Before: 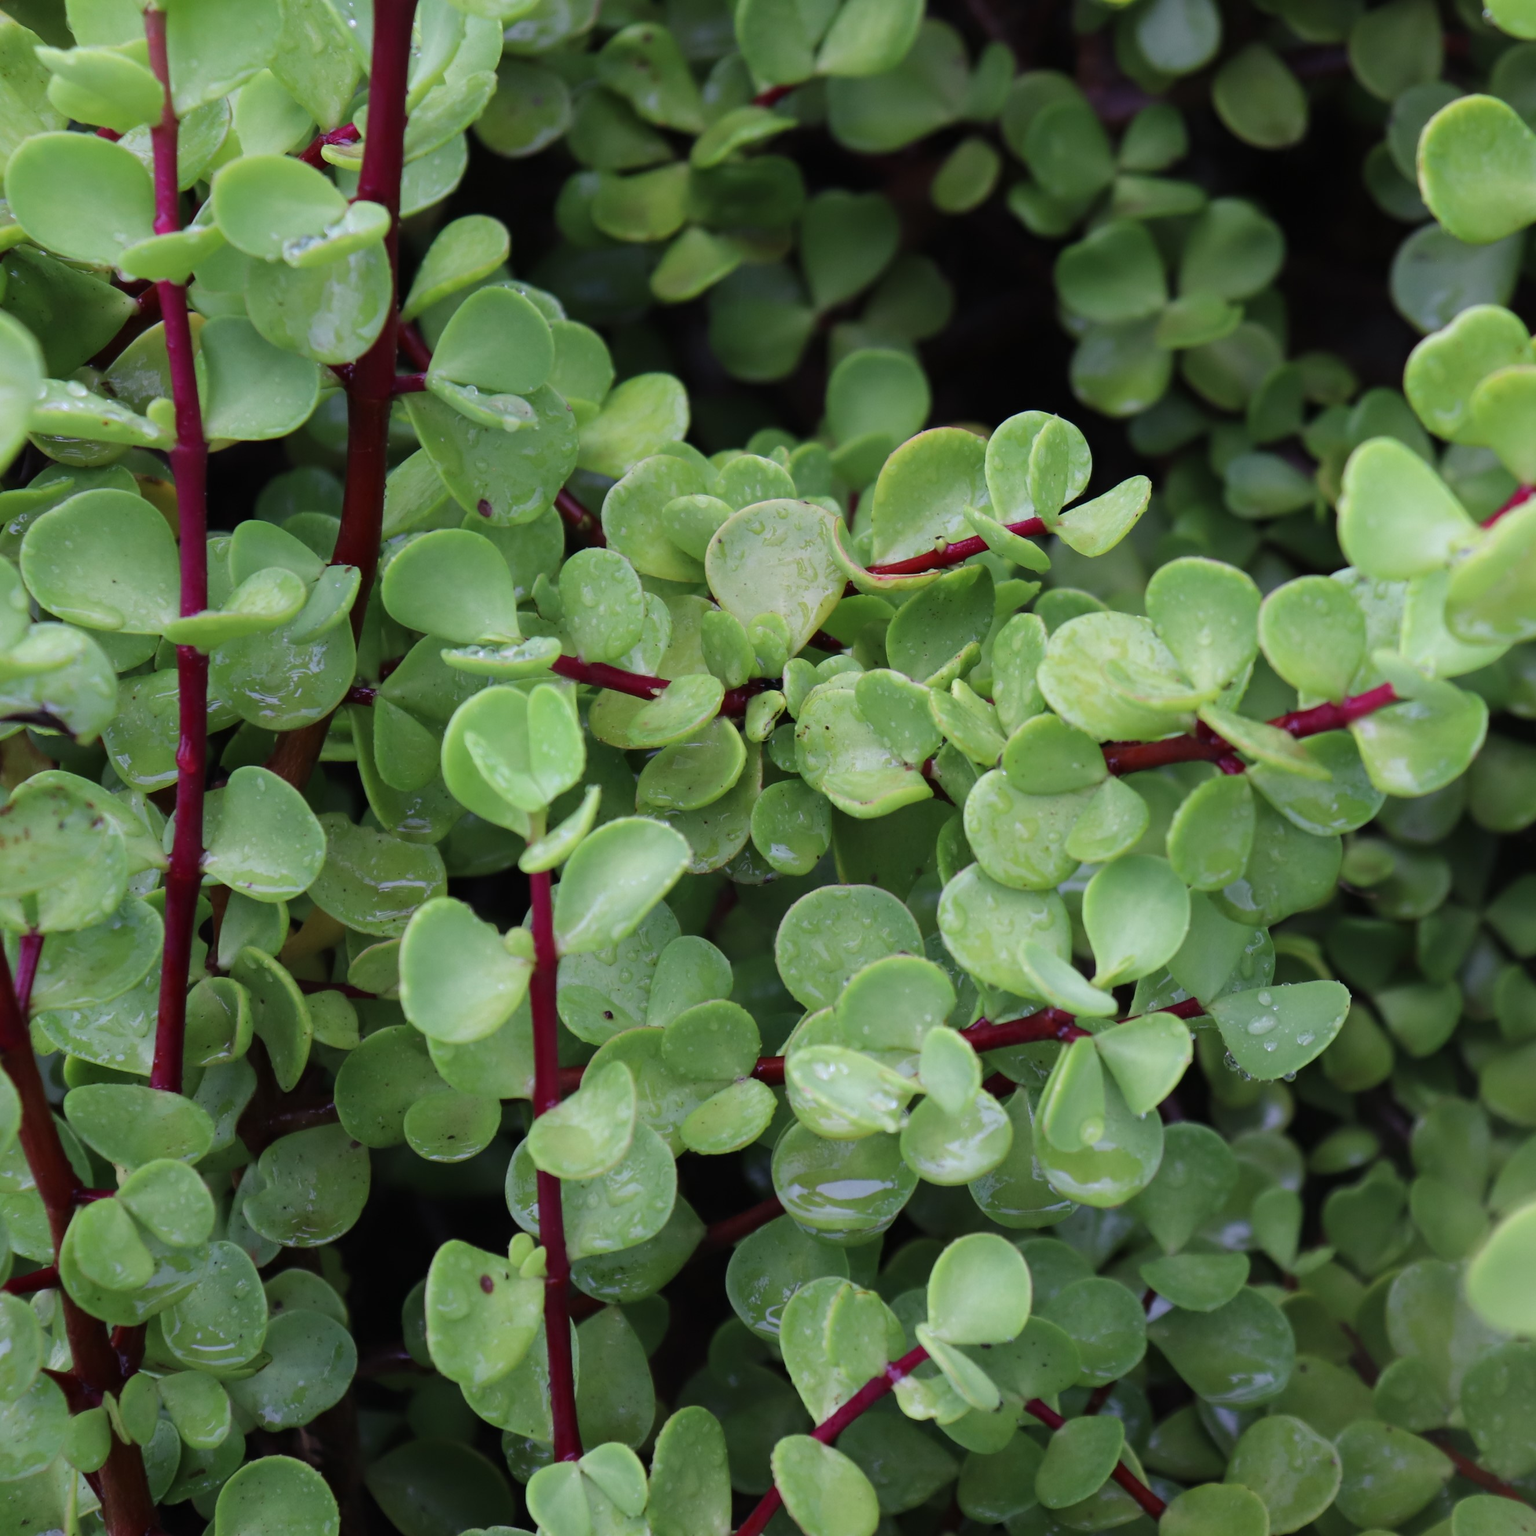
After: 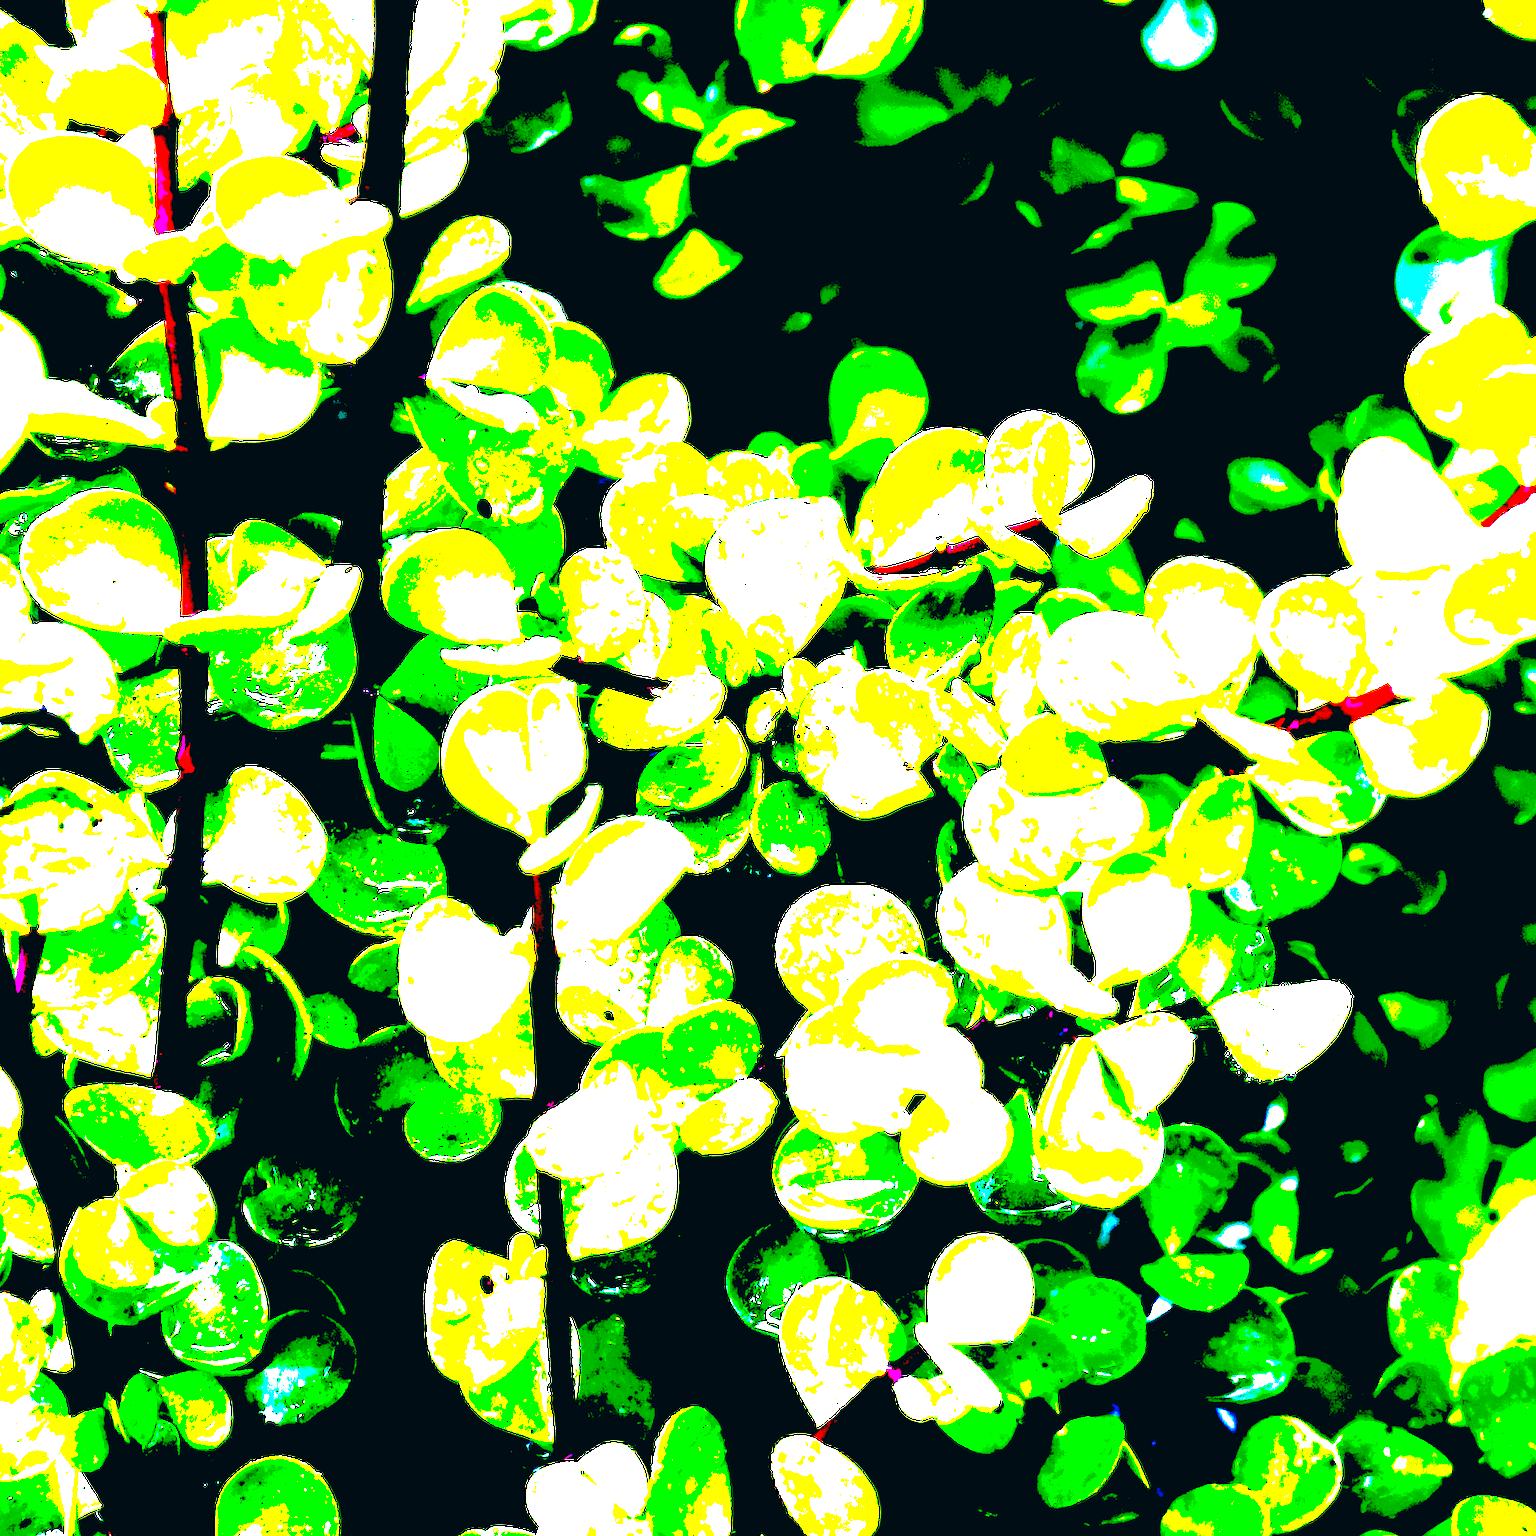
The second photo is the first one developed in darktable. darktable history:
base curve: curves: ch0 [(0, 0) (0.841, 0.609) (1, 1)]
color correction: highlights a* -20.08, highlights b* 9.8, shadows a* -20.4, shadows b* -10.76
exposure: black level correction 0.1, exposure 3 EV, compensate highlight preservation false
